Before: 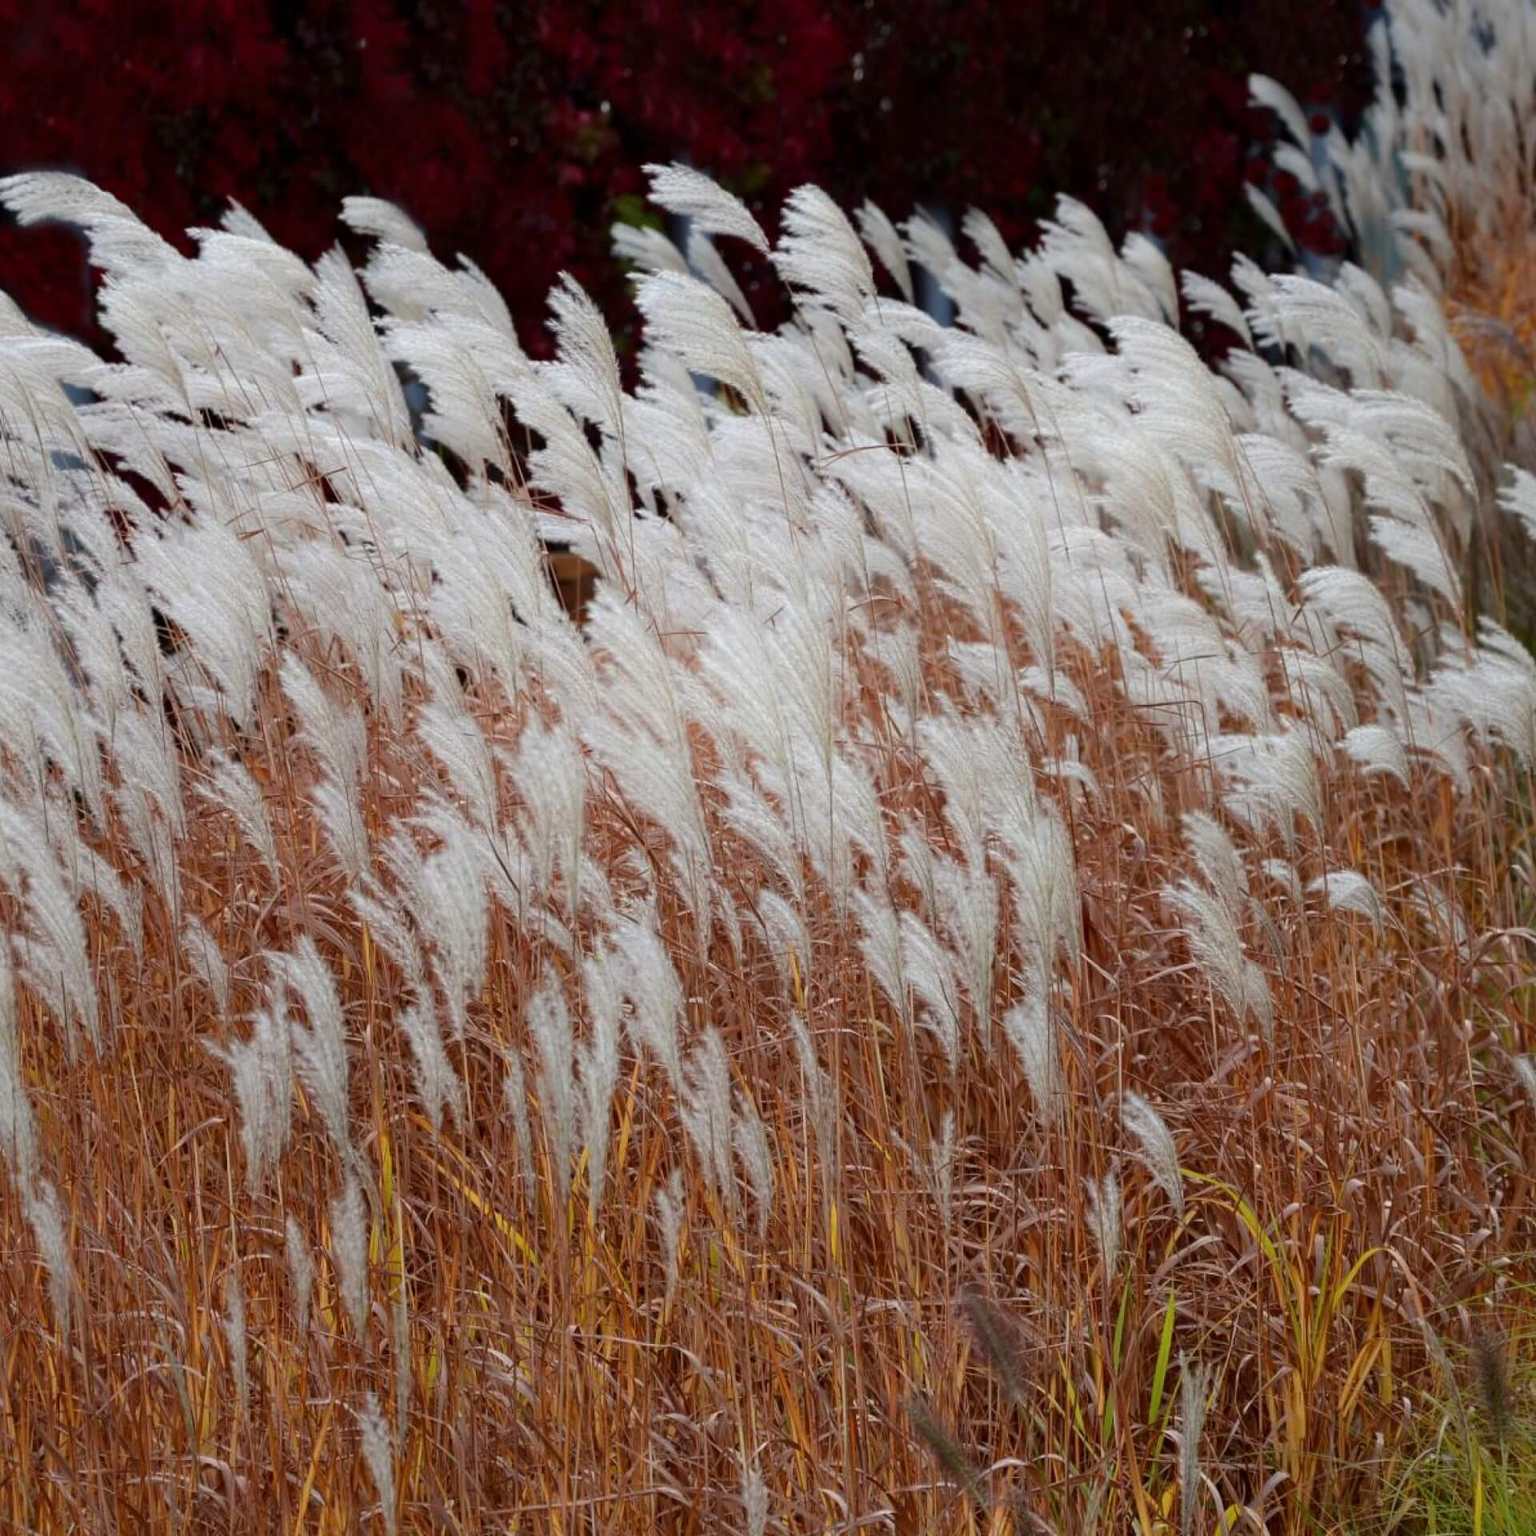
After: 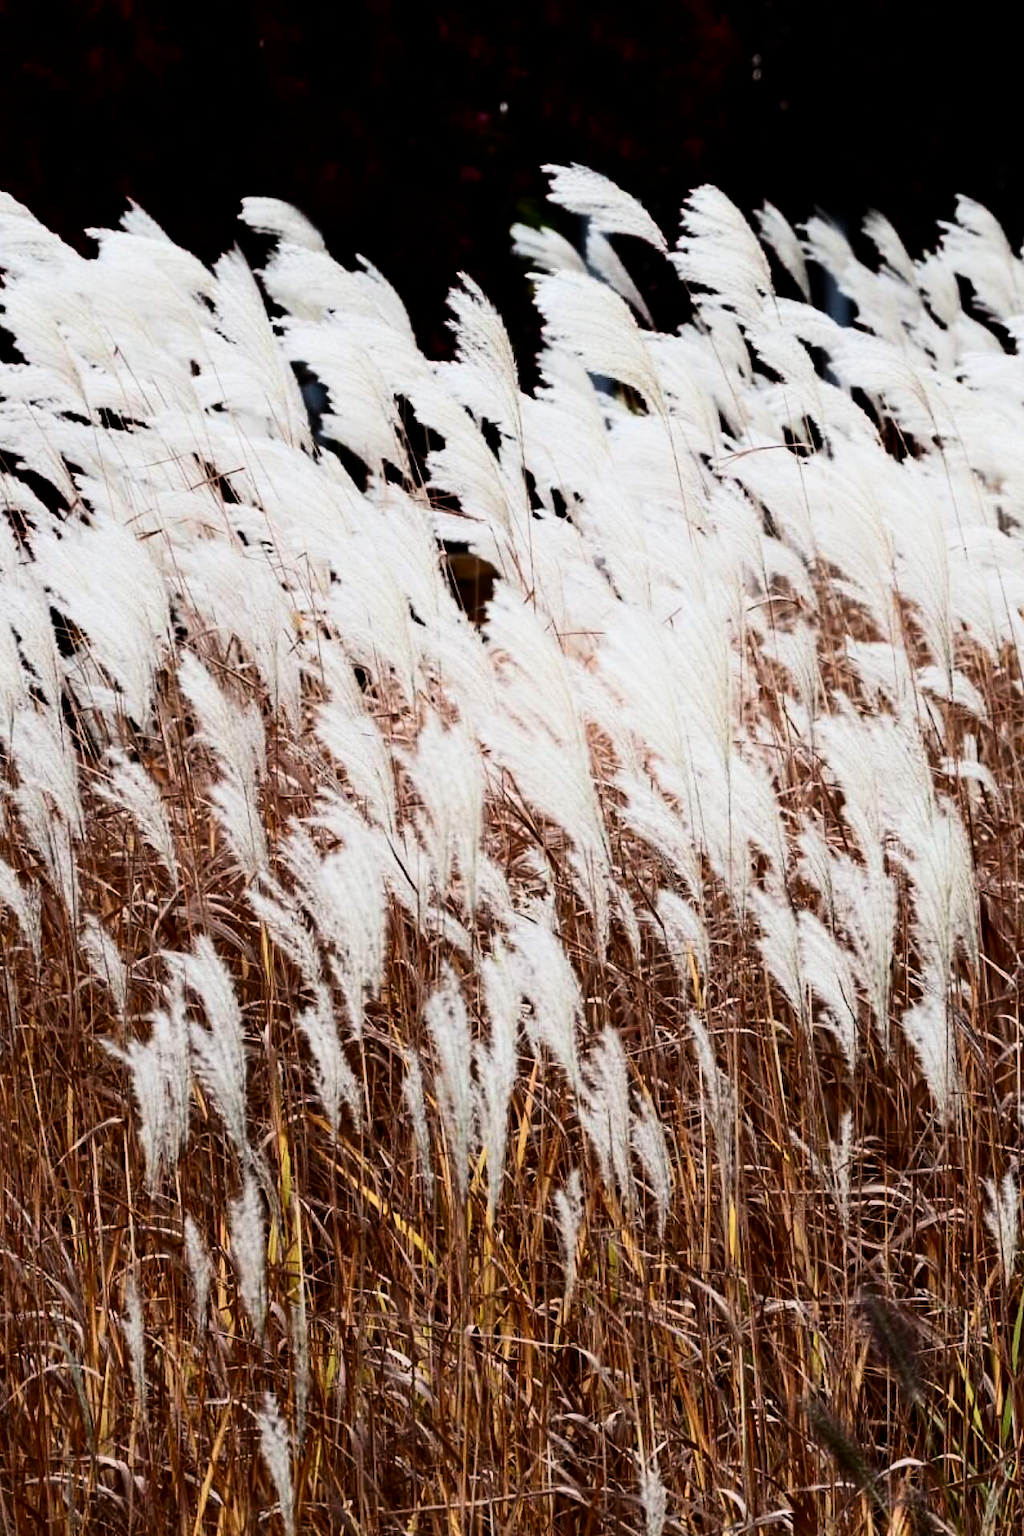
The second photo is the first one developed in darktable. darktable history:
filmic rgb: black relative exposure -5 EV, hardness 2.88, contrast 1.3, highlights saturation mix -30%
contrast brightness saturation: contrast 0.39, brightness 0.1
crop and rotate: left 6.617%, right 26.717%
